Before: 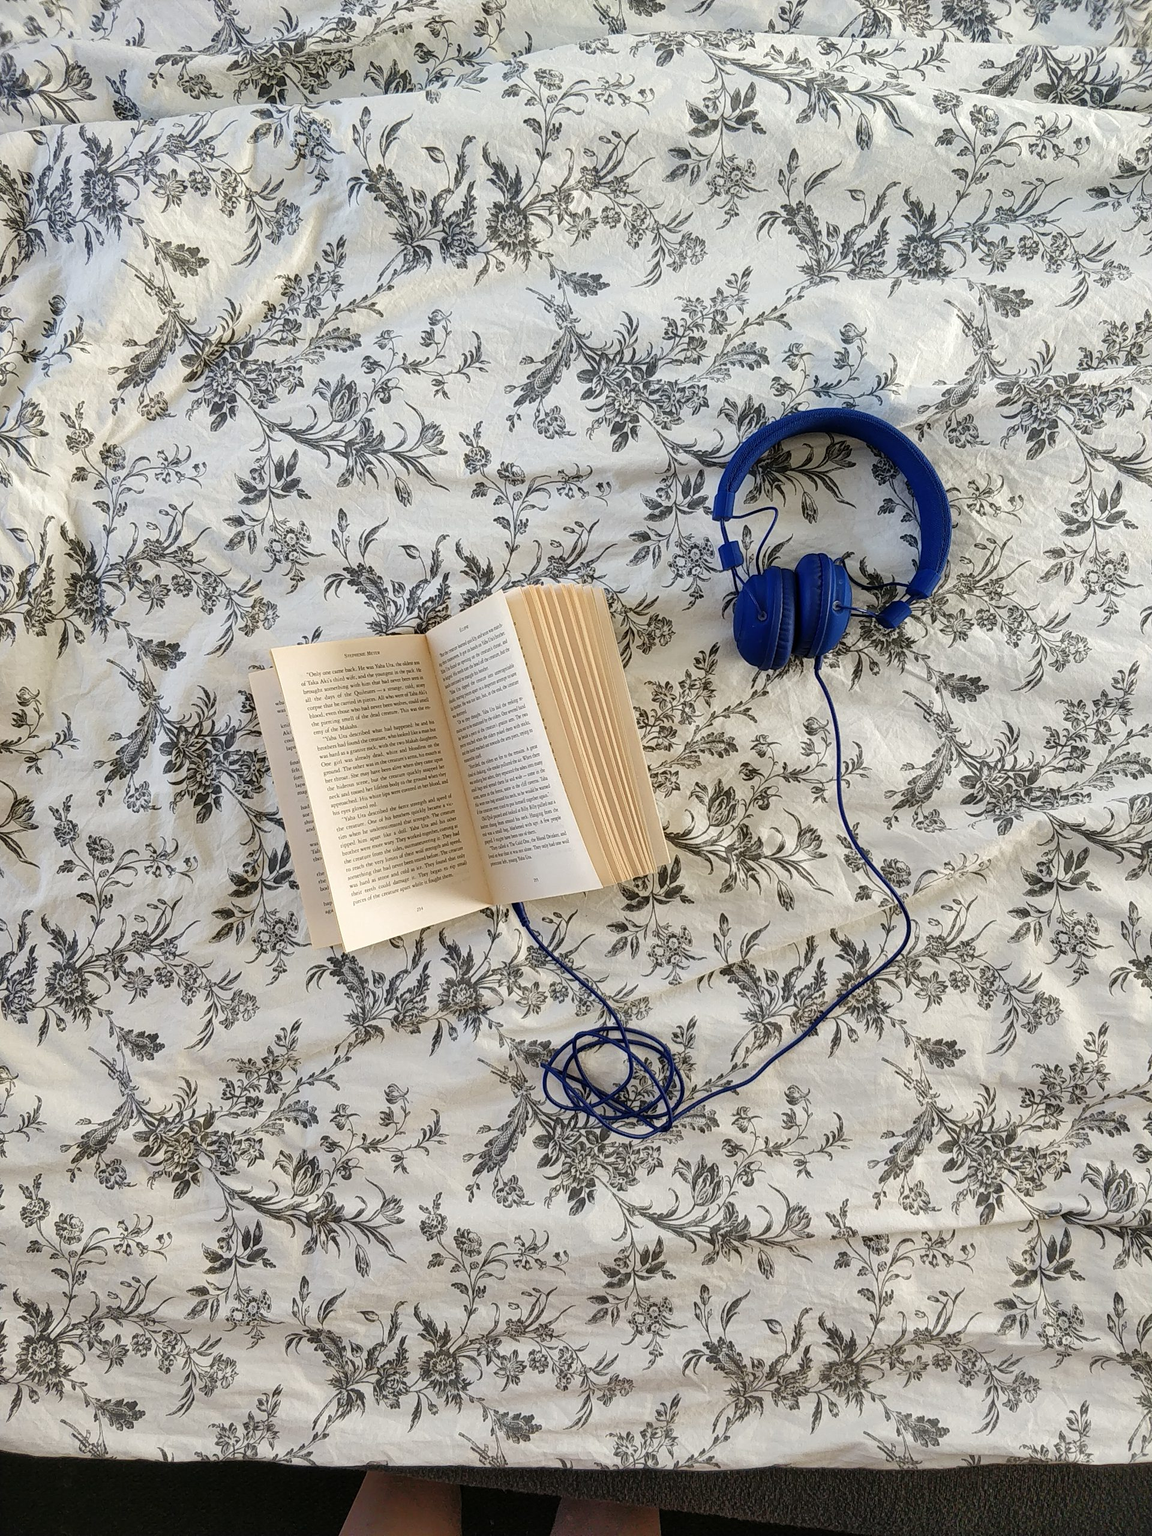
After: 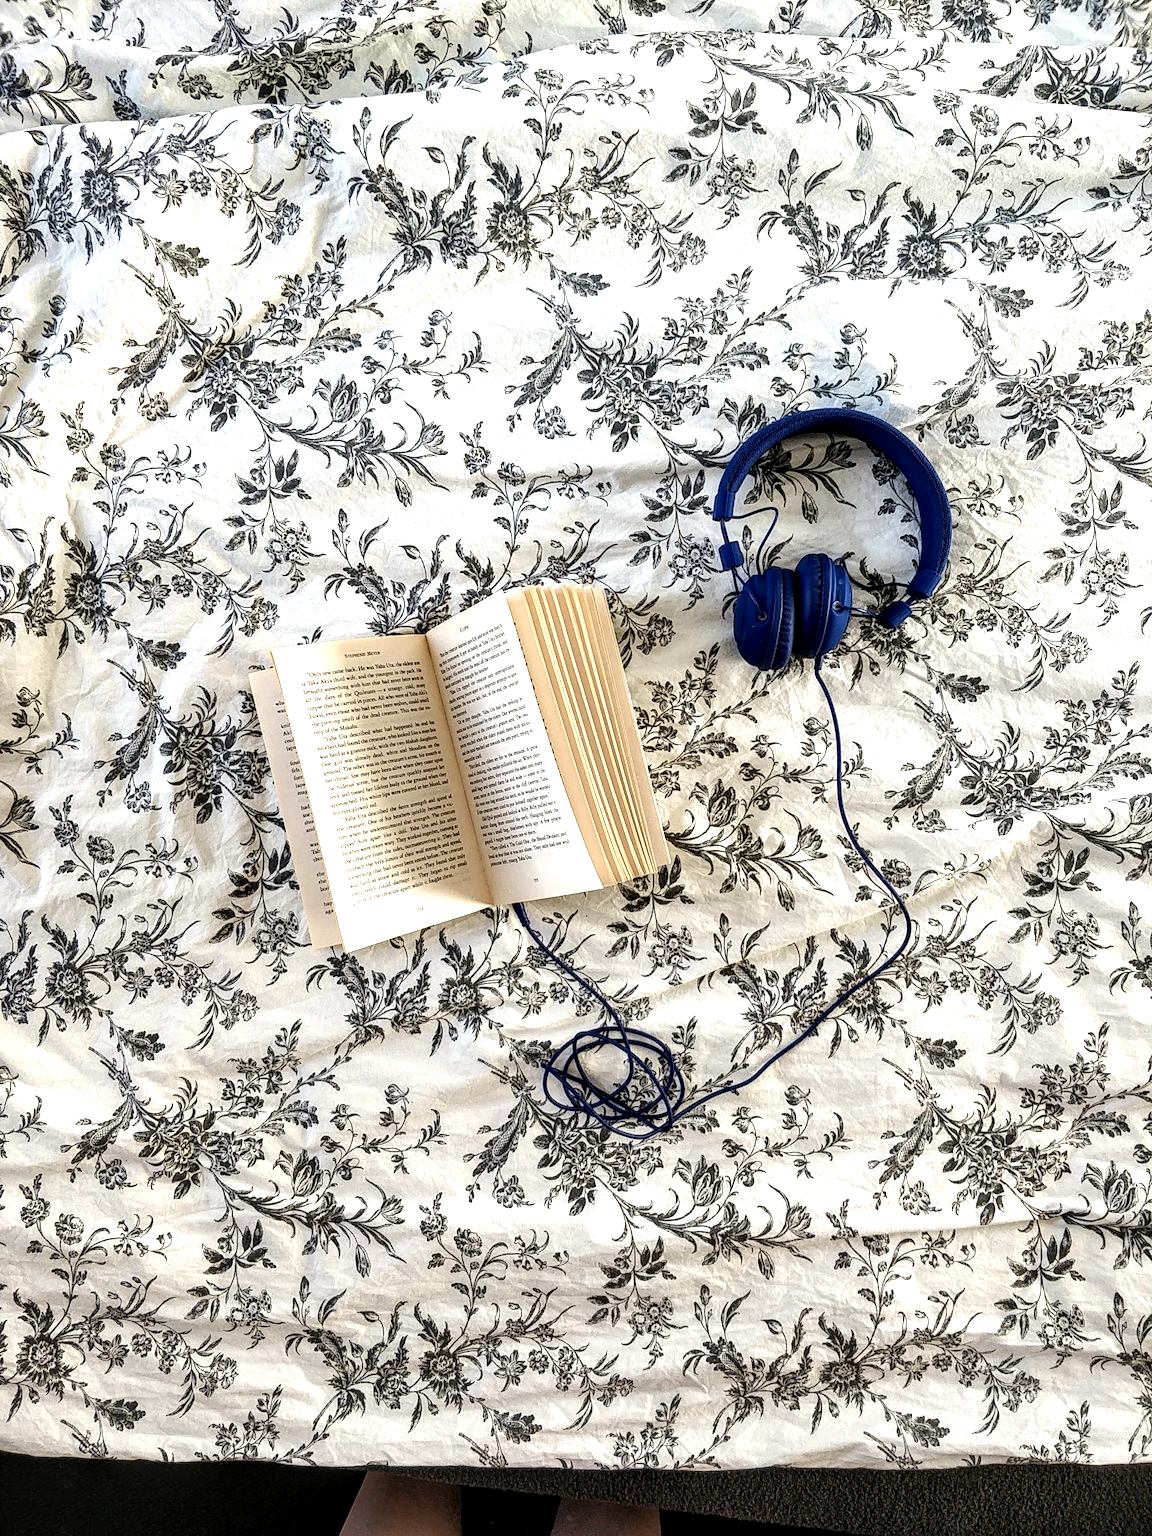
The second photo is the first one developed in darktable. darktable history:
tone equalizer: -8 EV -0.75 EV, -7 EV -0.7 EV, -6 EV -0.6 EV, -5 EV -0.4 EV, -3 EV 0.4 EV, -2 EV 0.6 EV, -1 EV 0.7 EV, +0 EV 0.75 EV, edges refinement/feathering 500, mask exposure compensation -1.57 EV, preserve details no
local contrast: highlights 60%, shadows 60%, detail 160%
